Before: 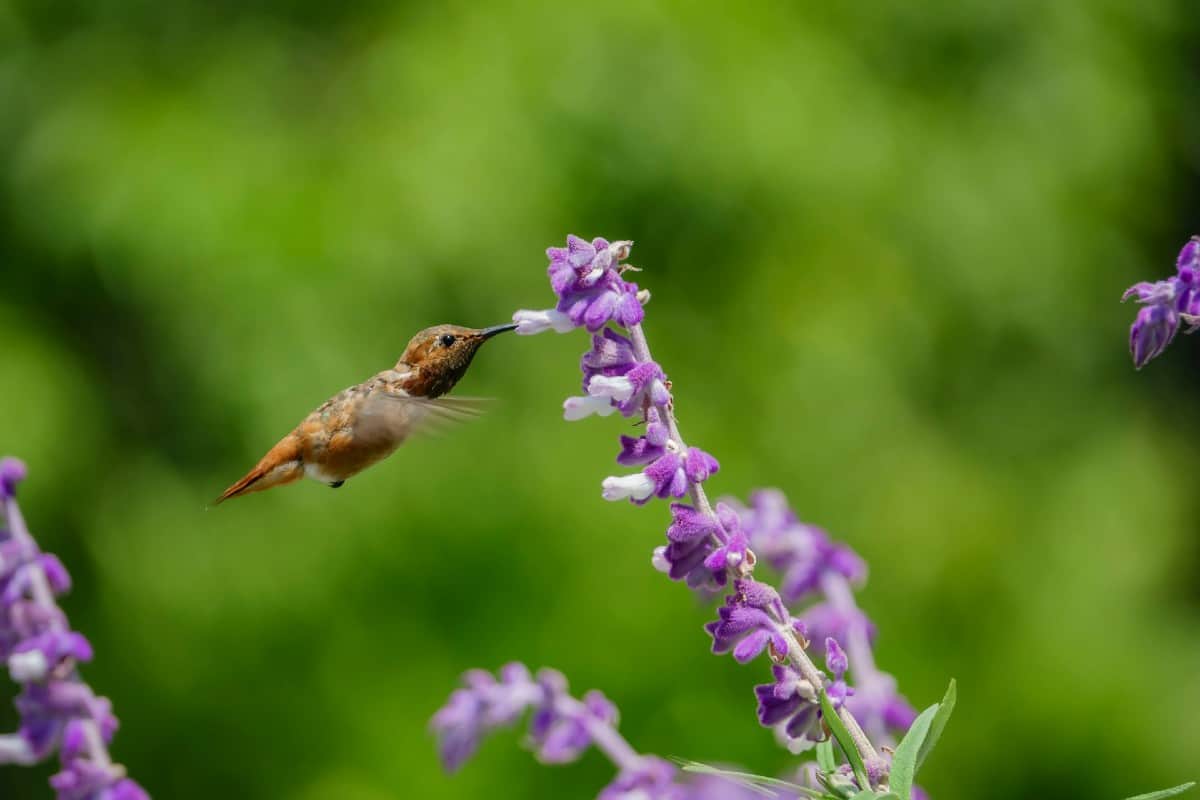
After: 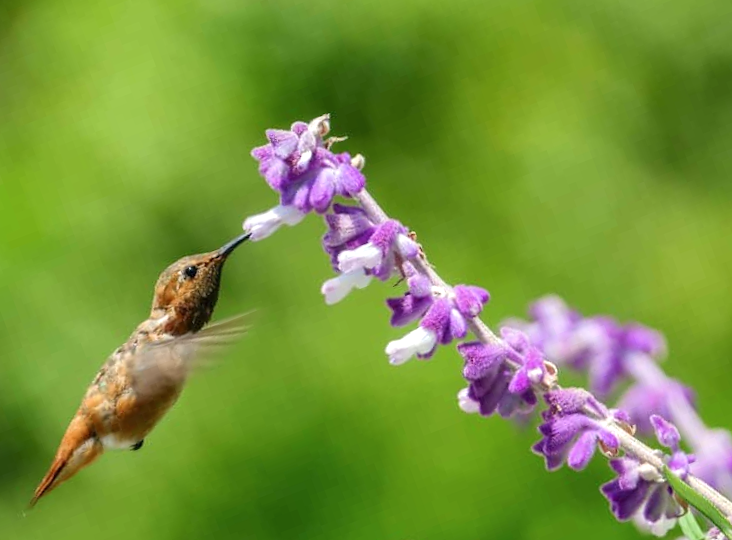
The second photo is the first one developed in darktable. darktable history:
exposure: exposure 0.517 EV, compensate exposure bias true, compensate highlight preservation false
crop and rotate: angle 20.67°, left 6.841%, right 3.732%, bottom 1.079%
contrast brightness saturation: saturation -0.05
